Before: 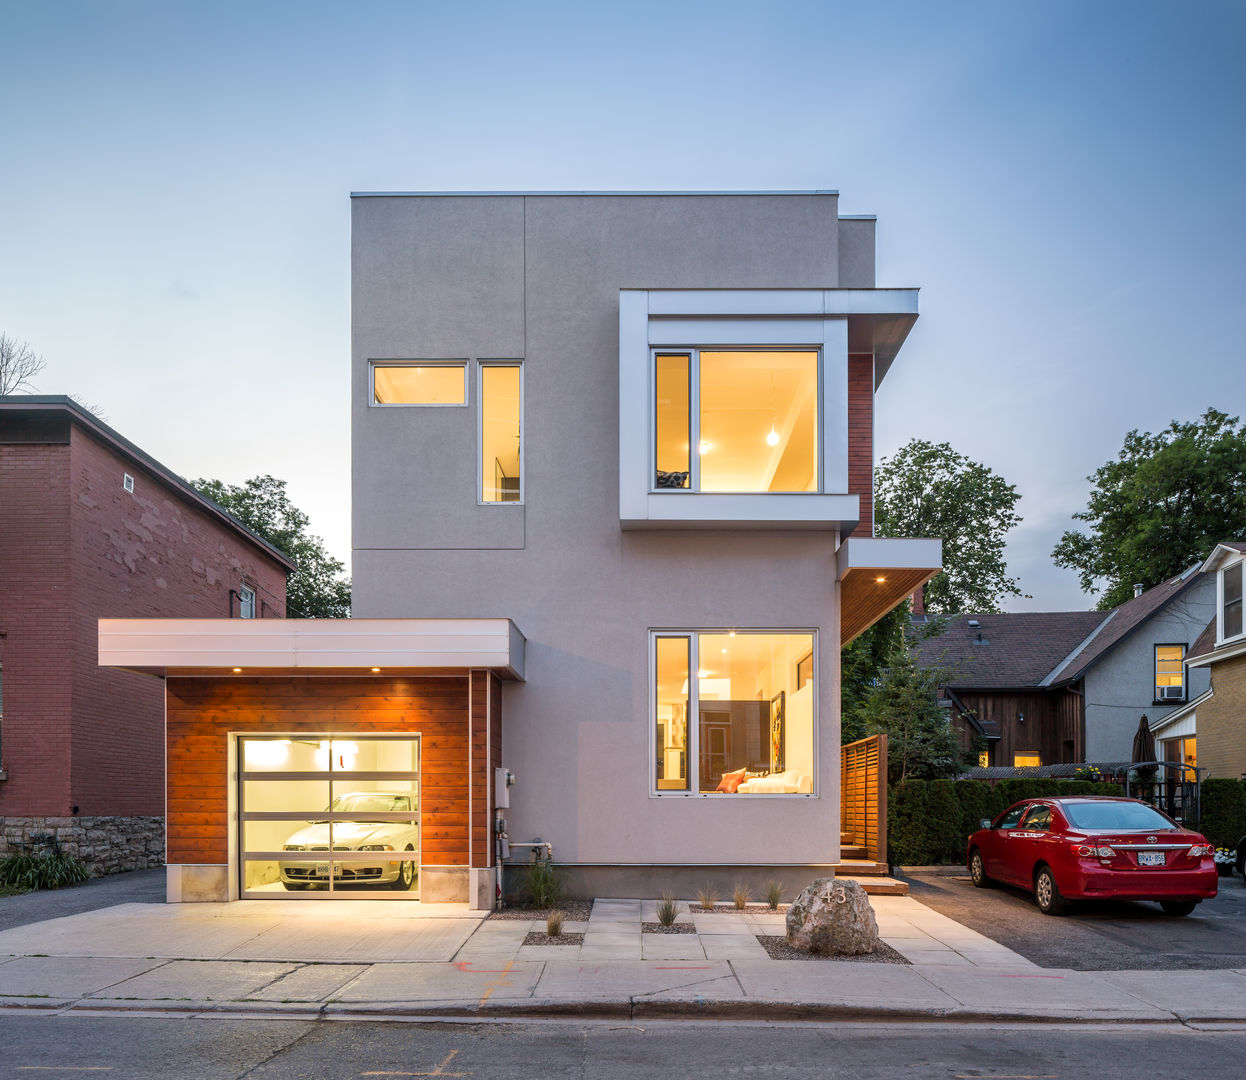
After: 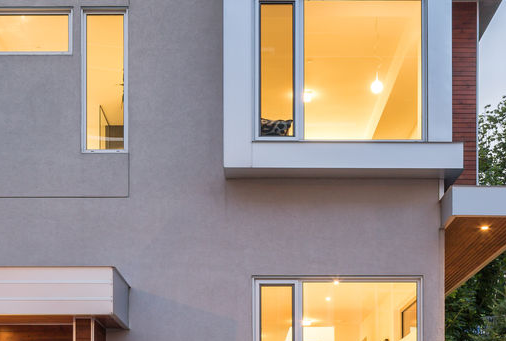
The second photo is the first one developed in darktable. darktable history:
crop: left 31.852%, top 32.641%, right 27.5%, bottom 35.771%
